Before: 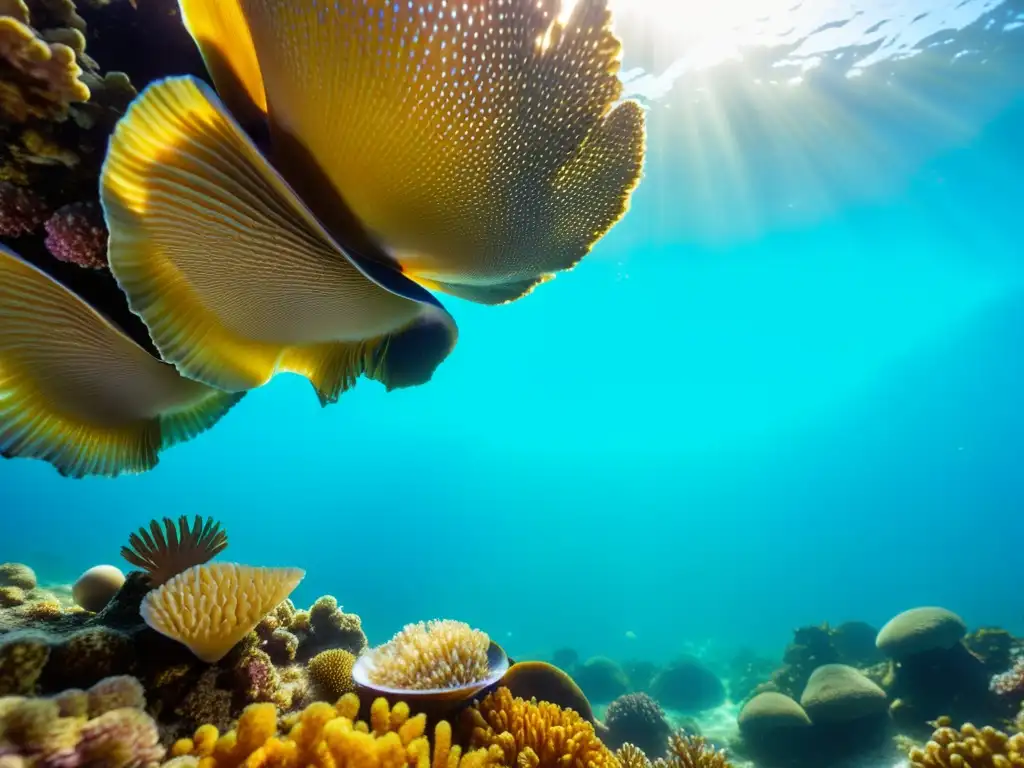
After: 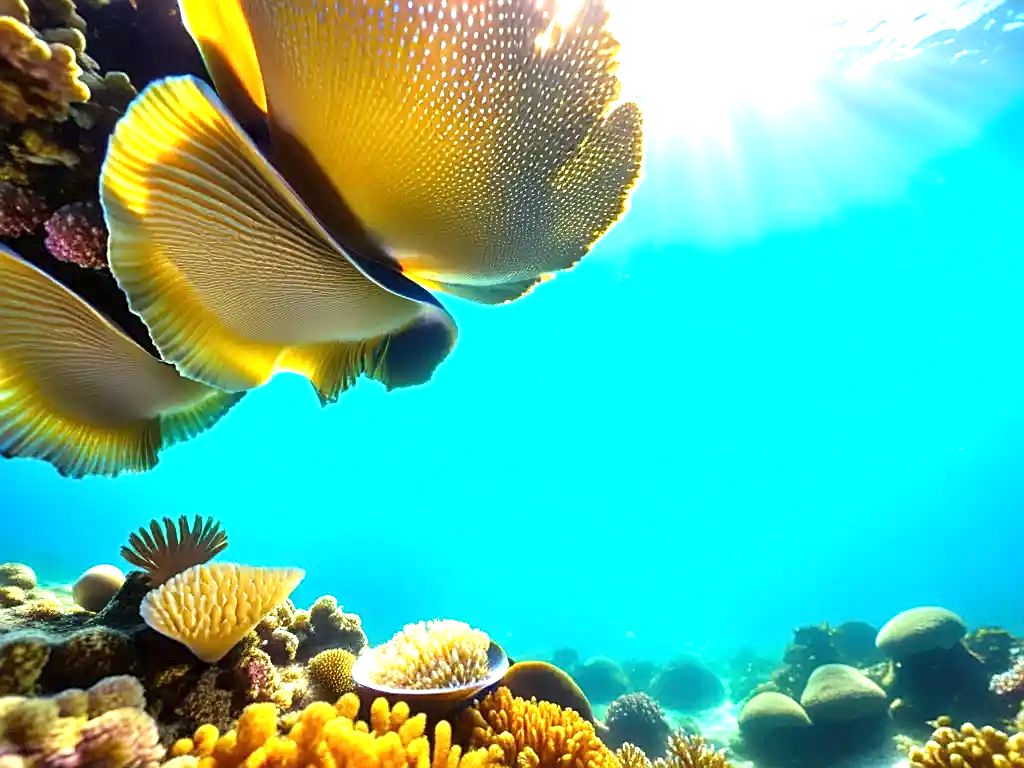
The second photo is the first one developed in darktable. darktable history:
sharpen: on, module defaults
exposure: exposure 1.16 EV, compensate exposure bias true, compensate highlight preservation false
